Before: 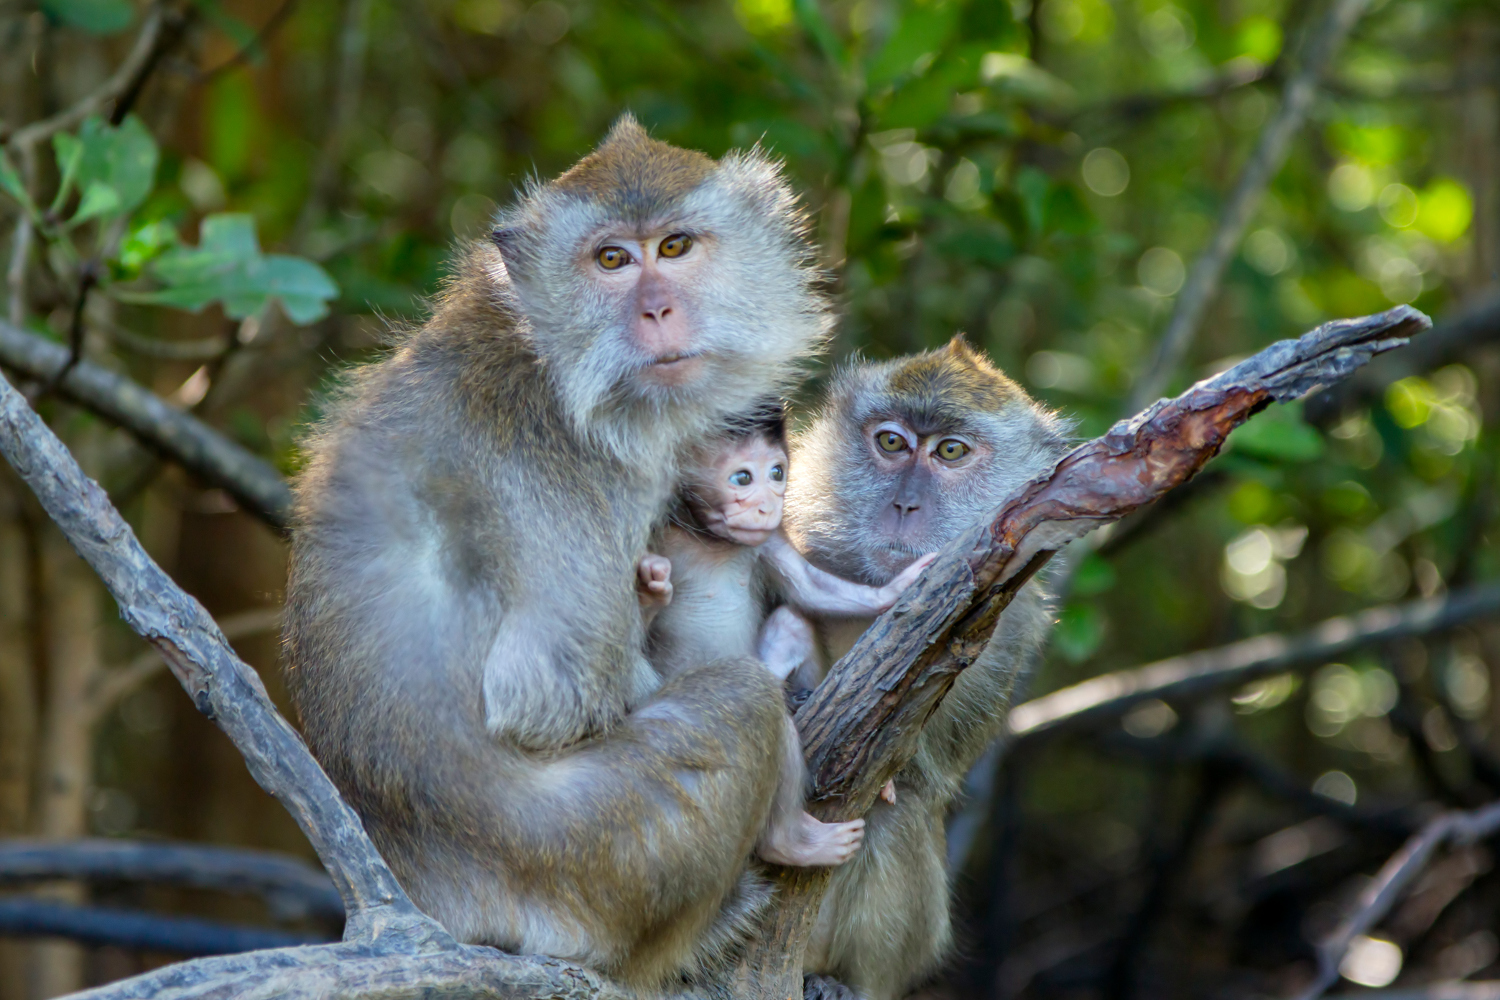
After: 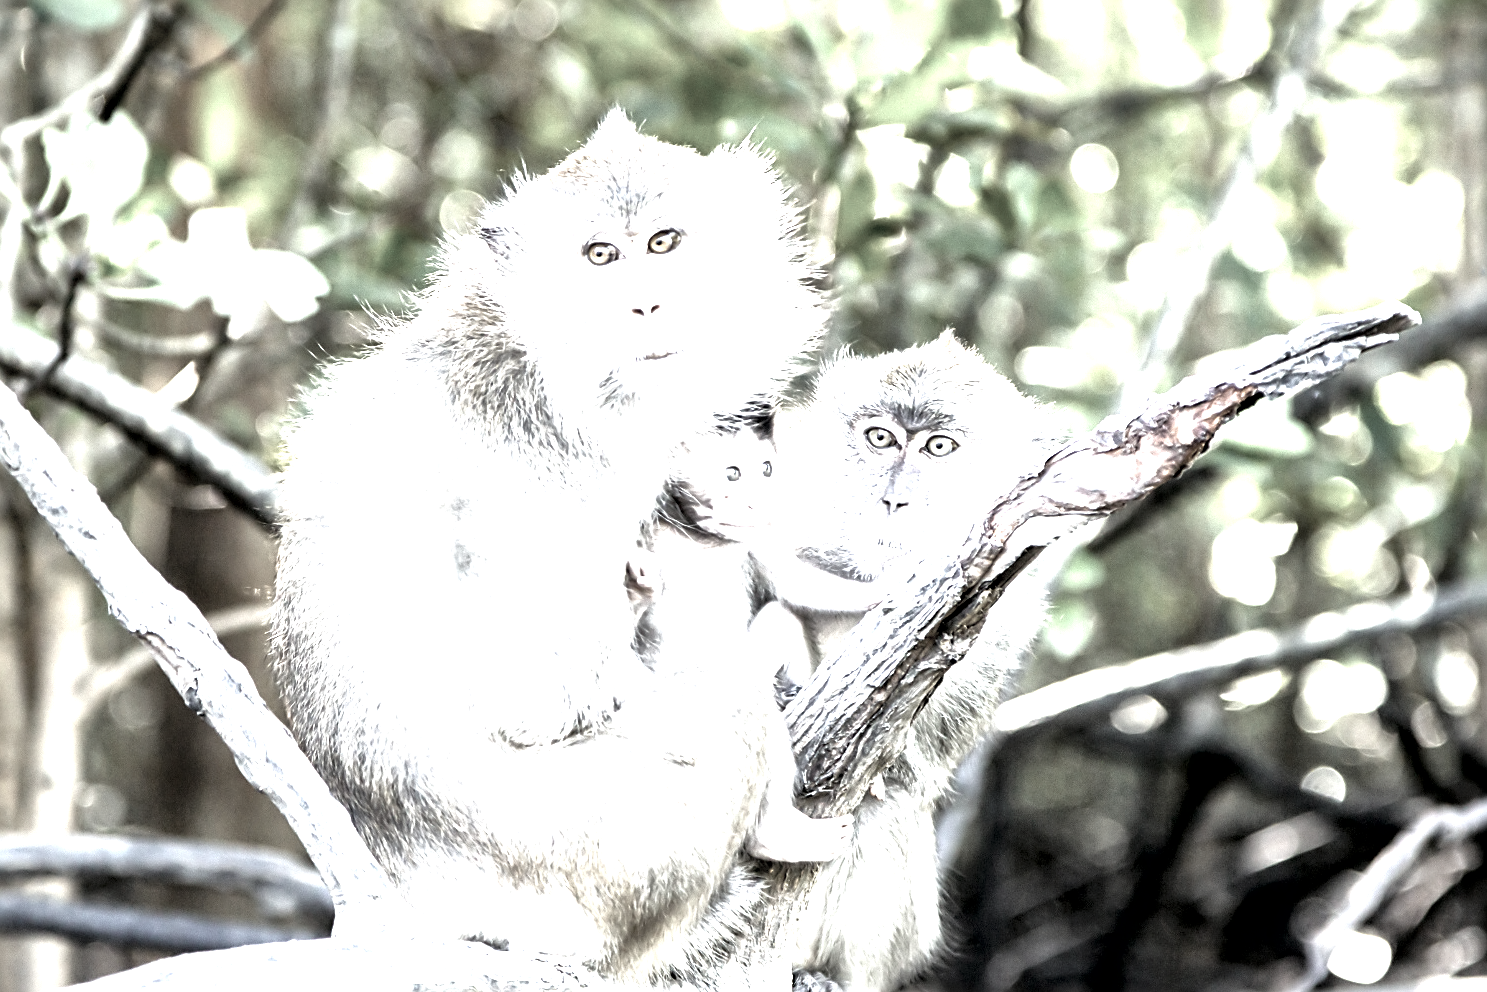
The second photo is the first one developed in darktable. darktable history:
crop and rotate: left 0.815%, top 0.408%, bottom 0.331%
local contrast: mode bilateral grid, contrast 24, coarseness 61, detail 152%, midtone range 0.2
exposure: black level correction 0.001, exposure 1.991 EV, compensate highlight preservation false
color correction: highlights b* 0.013, saturation 0.203
sharpen: on, module defaults
tone equalizer: -8 EV -1.09 EV, -7 EV -0.973 EV, -6 EV -0.89 EV, -5 EV -0.577 EV, -3 EV 0.548 EV, -2 EV 0.864 EV, -1 EV 0.992 EV, +0 EV 1.07 EV
base curve: curves: ch0 [(0, 0) (0.303, 0.277) (1, 1)], preserve colors none
